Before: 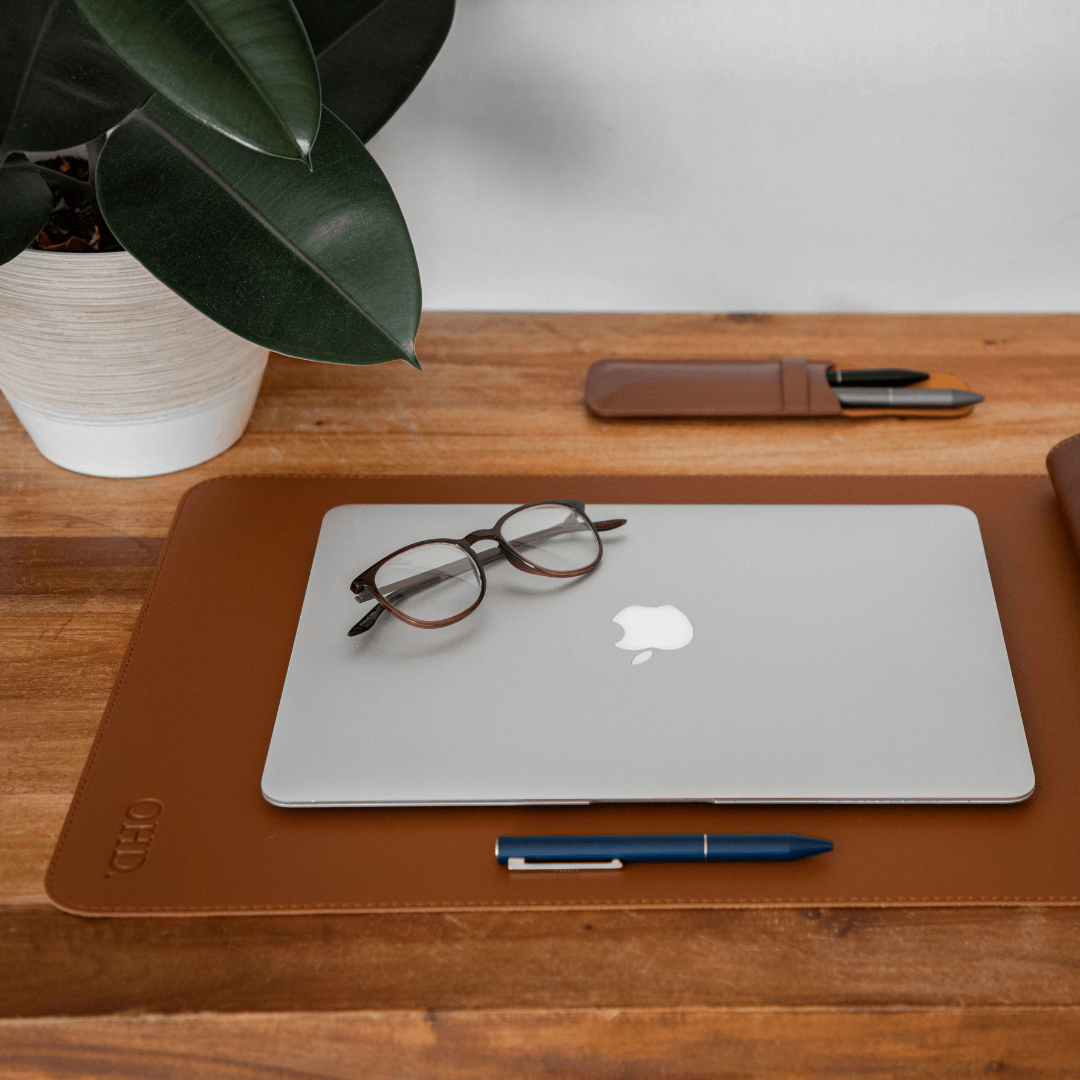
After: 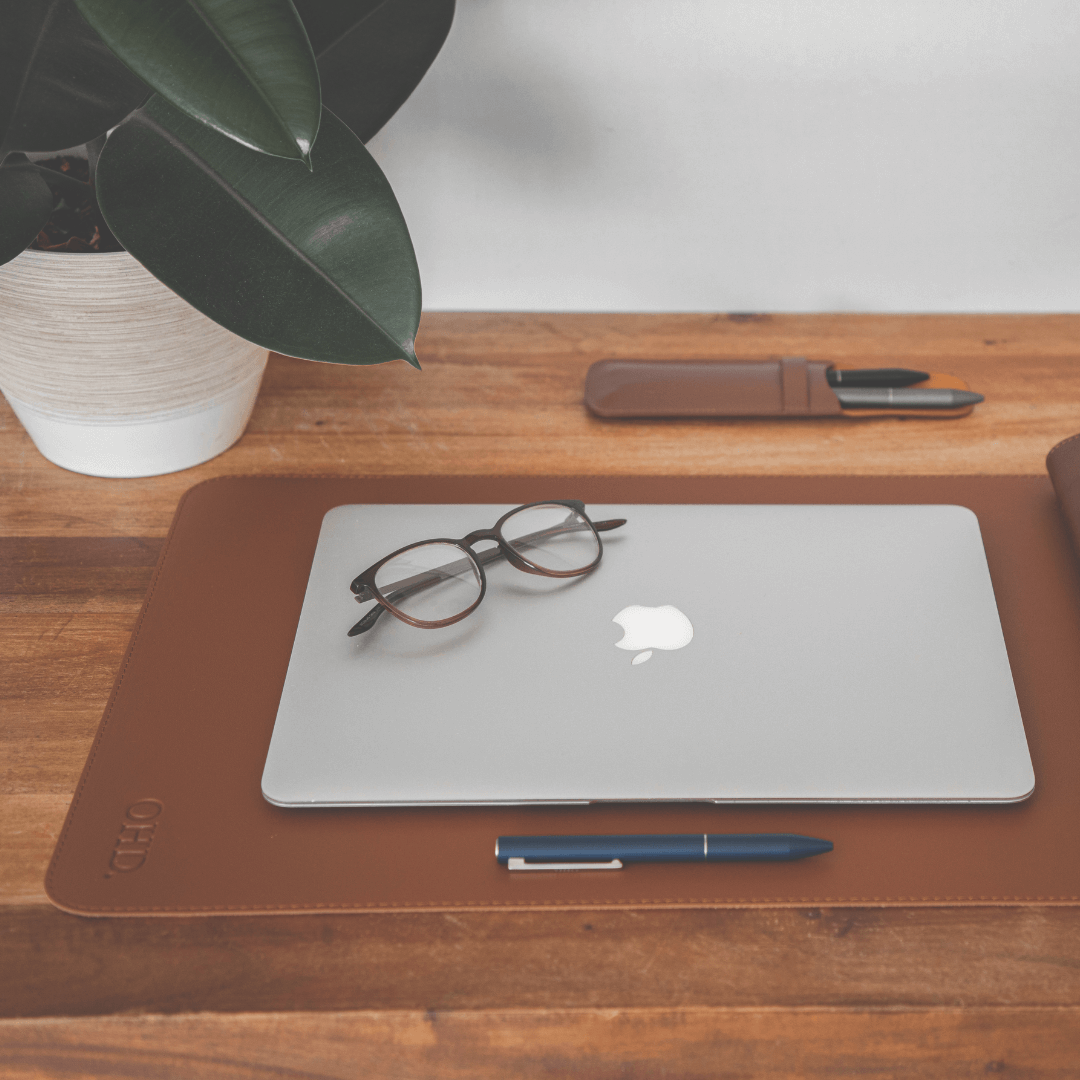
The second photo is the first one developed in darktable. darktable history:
exposure: black level correction -0.042, exposure 0.063 EV, compensate exposure bias true, compensate highlight preservation false
